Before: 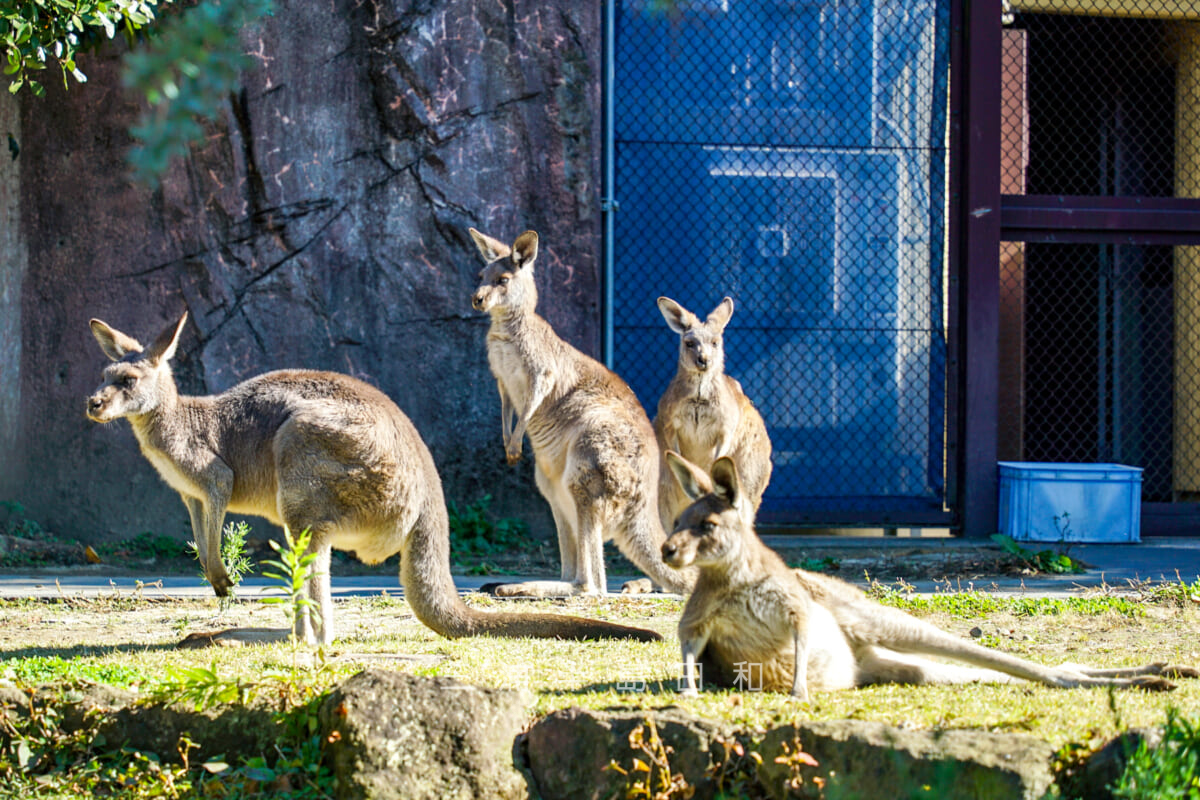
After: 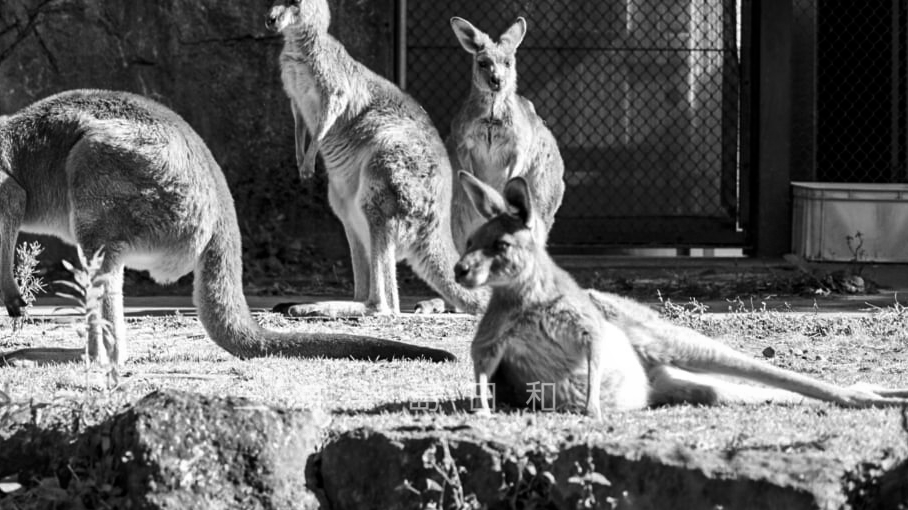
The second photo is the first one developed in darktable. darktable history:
monochrome: on, module defaults
contrast brightness saturation: brightness -0.2, saturation 0.08
crop and rotate: left 17.299%, top 35.115%, right 7.015%, bottom 1.024%
